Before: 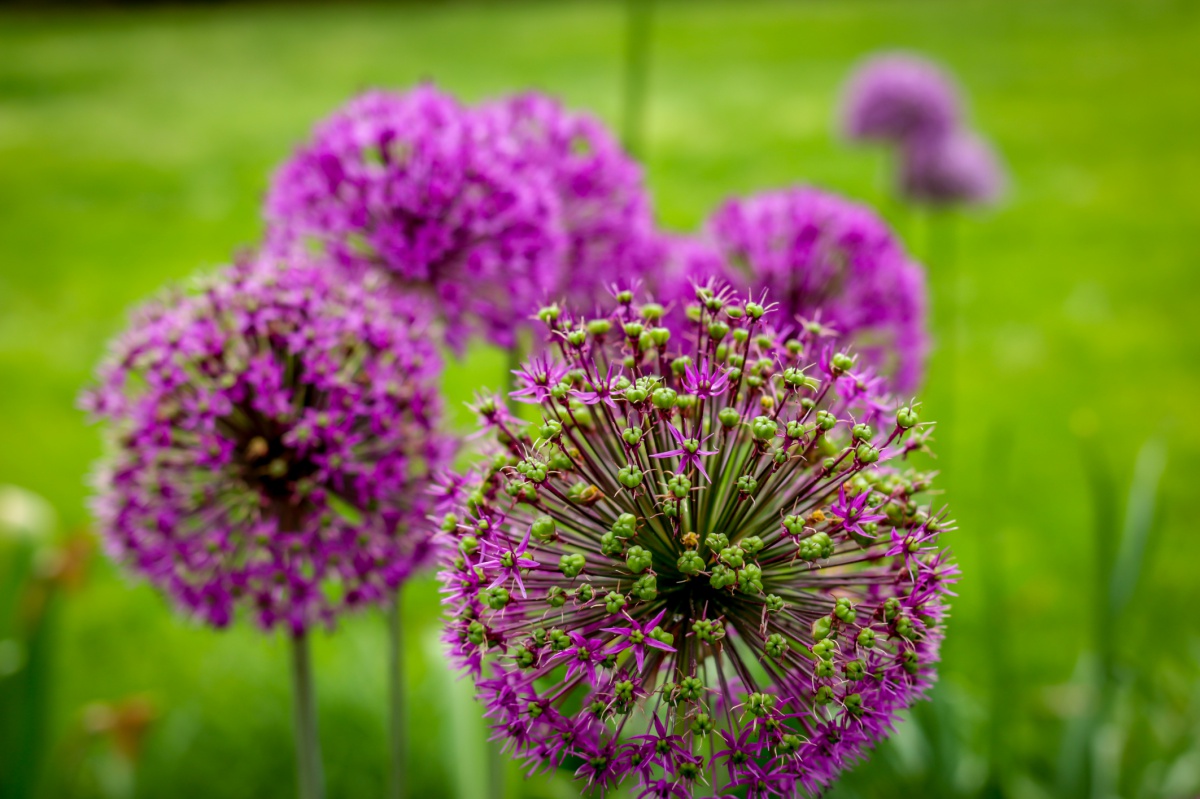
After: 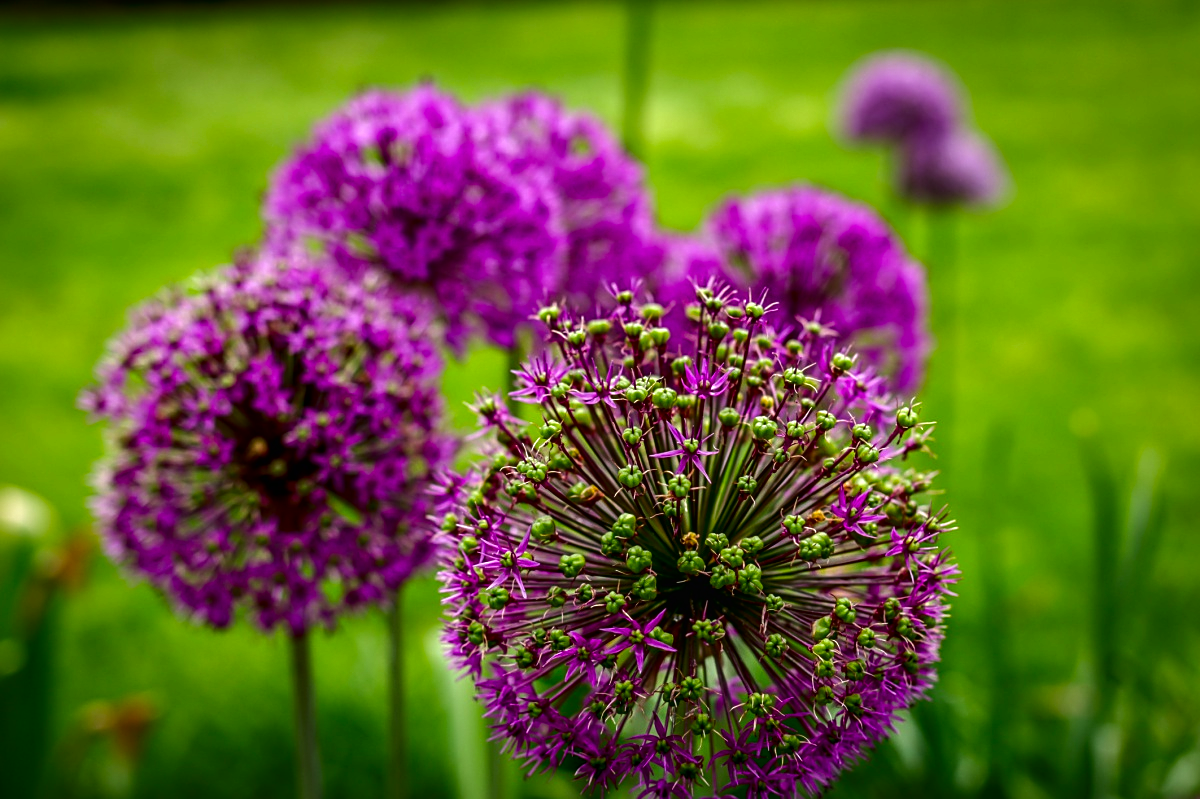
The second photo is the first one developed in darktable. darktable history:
sharpen: on, module defaults
tone equalizer: -8 EV -0.45 EV, -7 EV -0.359 EV, -6 EV -0.334 EV, -5 EV -0.225 EV, -3 EV 0.202 EV, -2 EV 0.312 EV, -1 EV 0.387 EV, +0 EV 0.412 EV, edges refinement/feathering 500, mask exposure compensation -1.57 EV, preserve details no
contrast brightness saturation: brightness -0.202, saturation 0.075
local contrast: detail 109%
